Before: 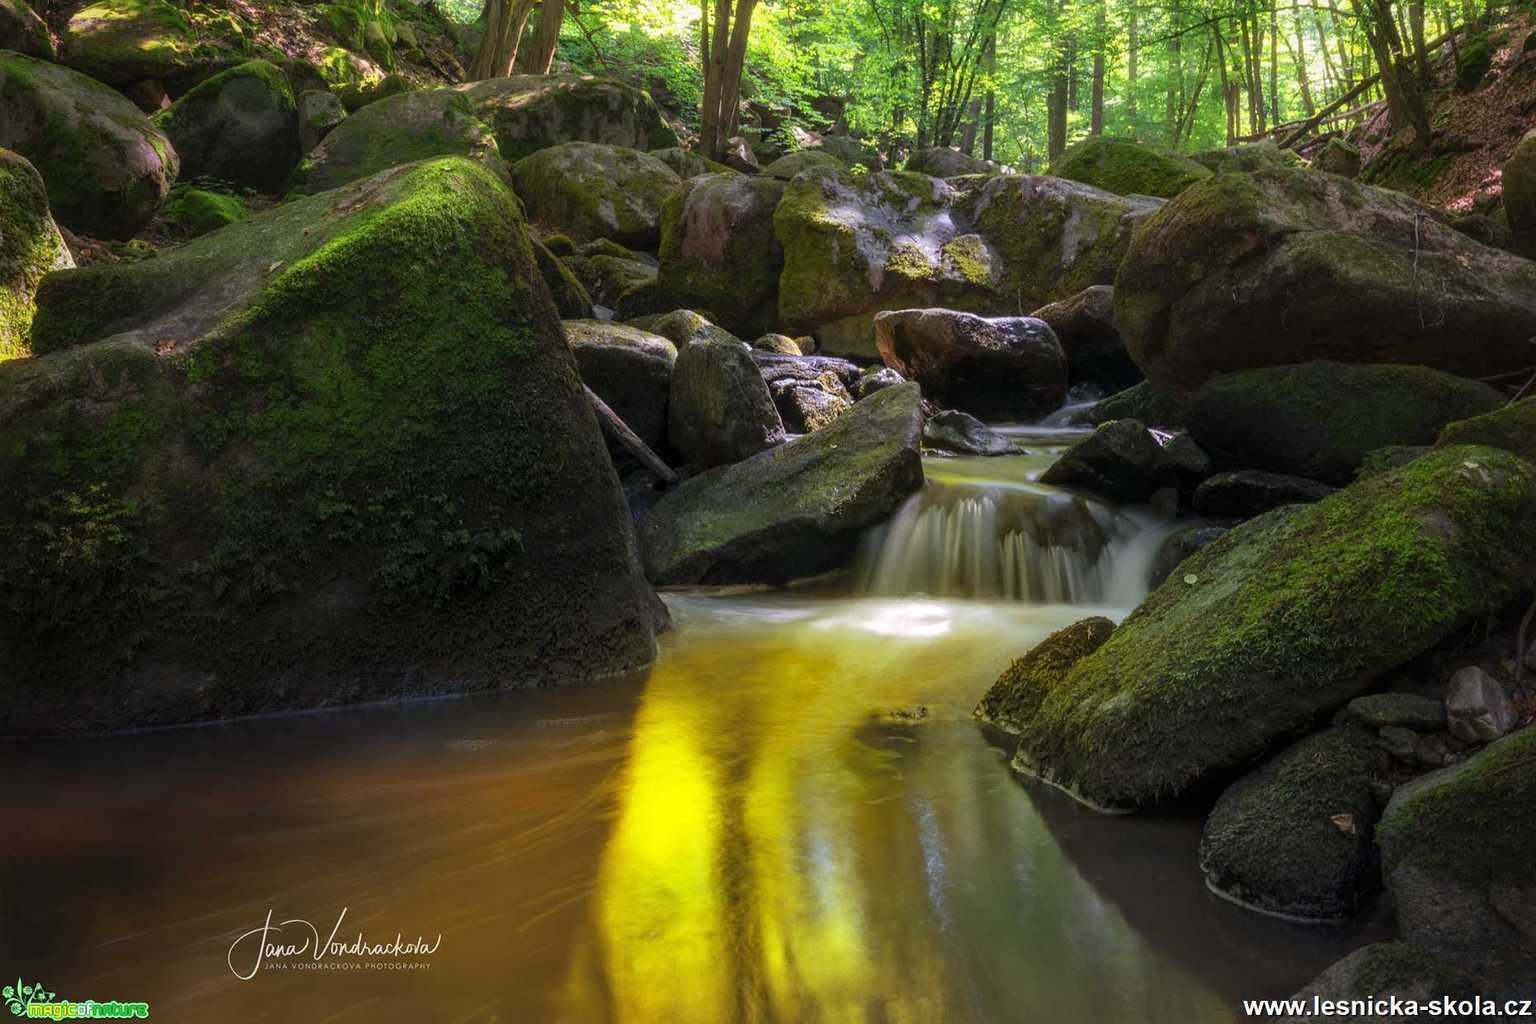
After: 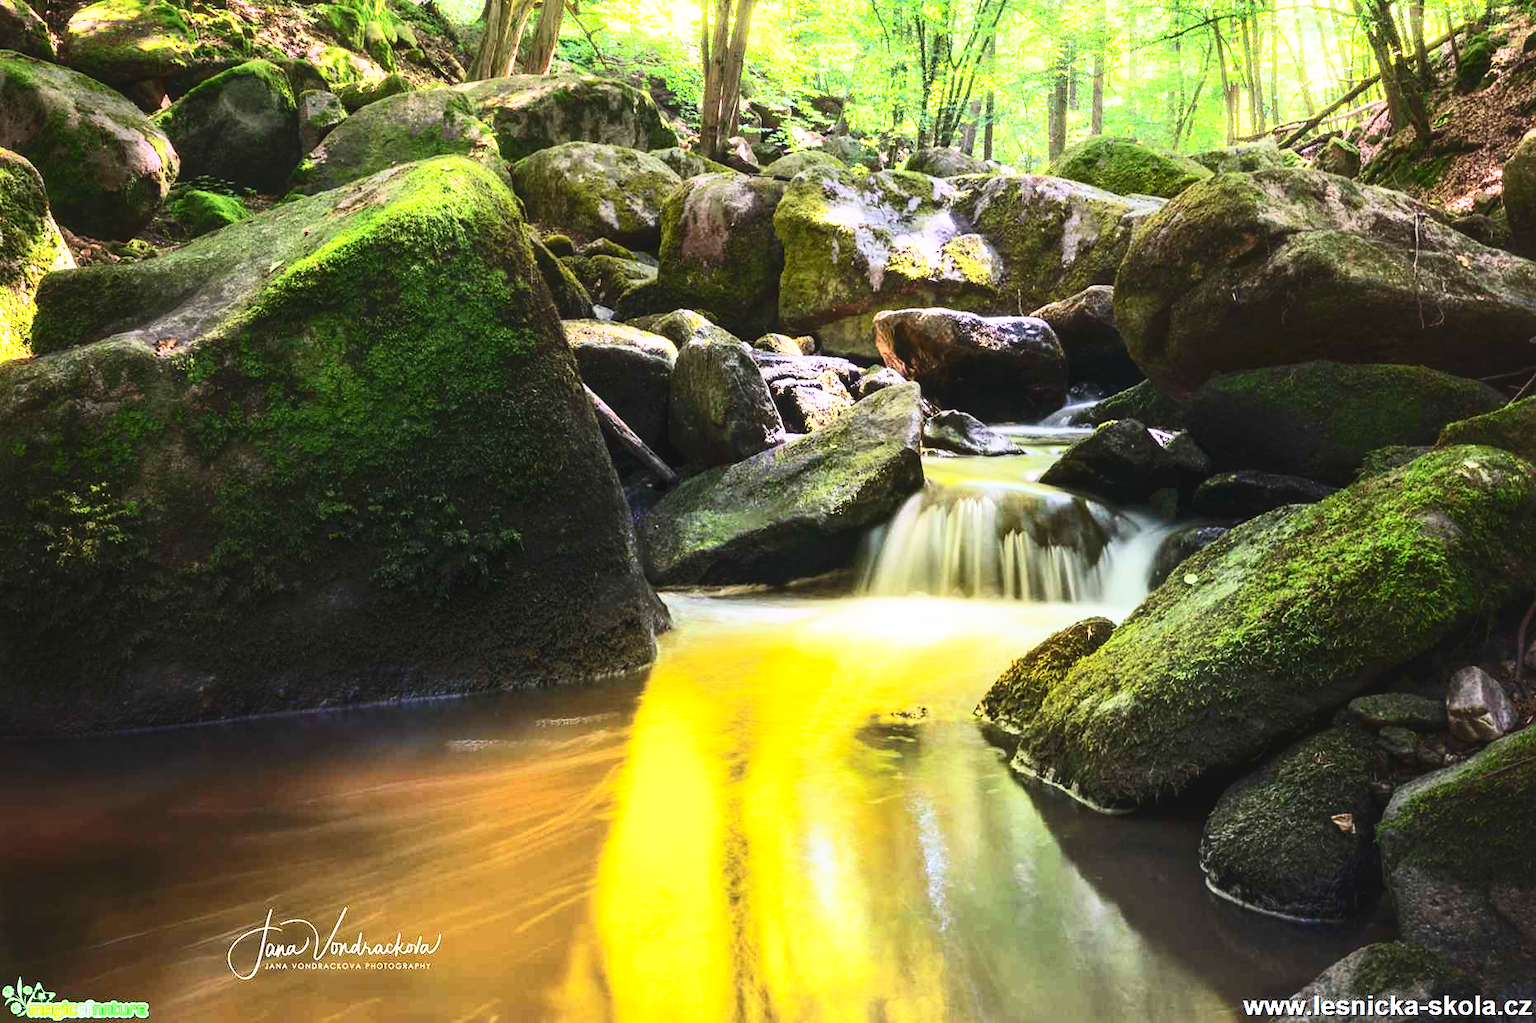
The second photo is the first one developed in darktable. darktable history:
base curve: curves: ch0 [(0, 0) (0.088, 0.125) (0.176, 0.251) (0.354, 0.501) (0.613, 0.749) (1, 0.877)], preserve colors none
exposure: black level correction -0.005, exposure 1 EV, compensate highlight preservation false
contrast brightness saturation: contrast 0.4, brightness 0.05, saturation 0.25
